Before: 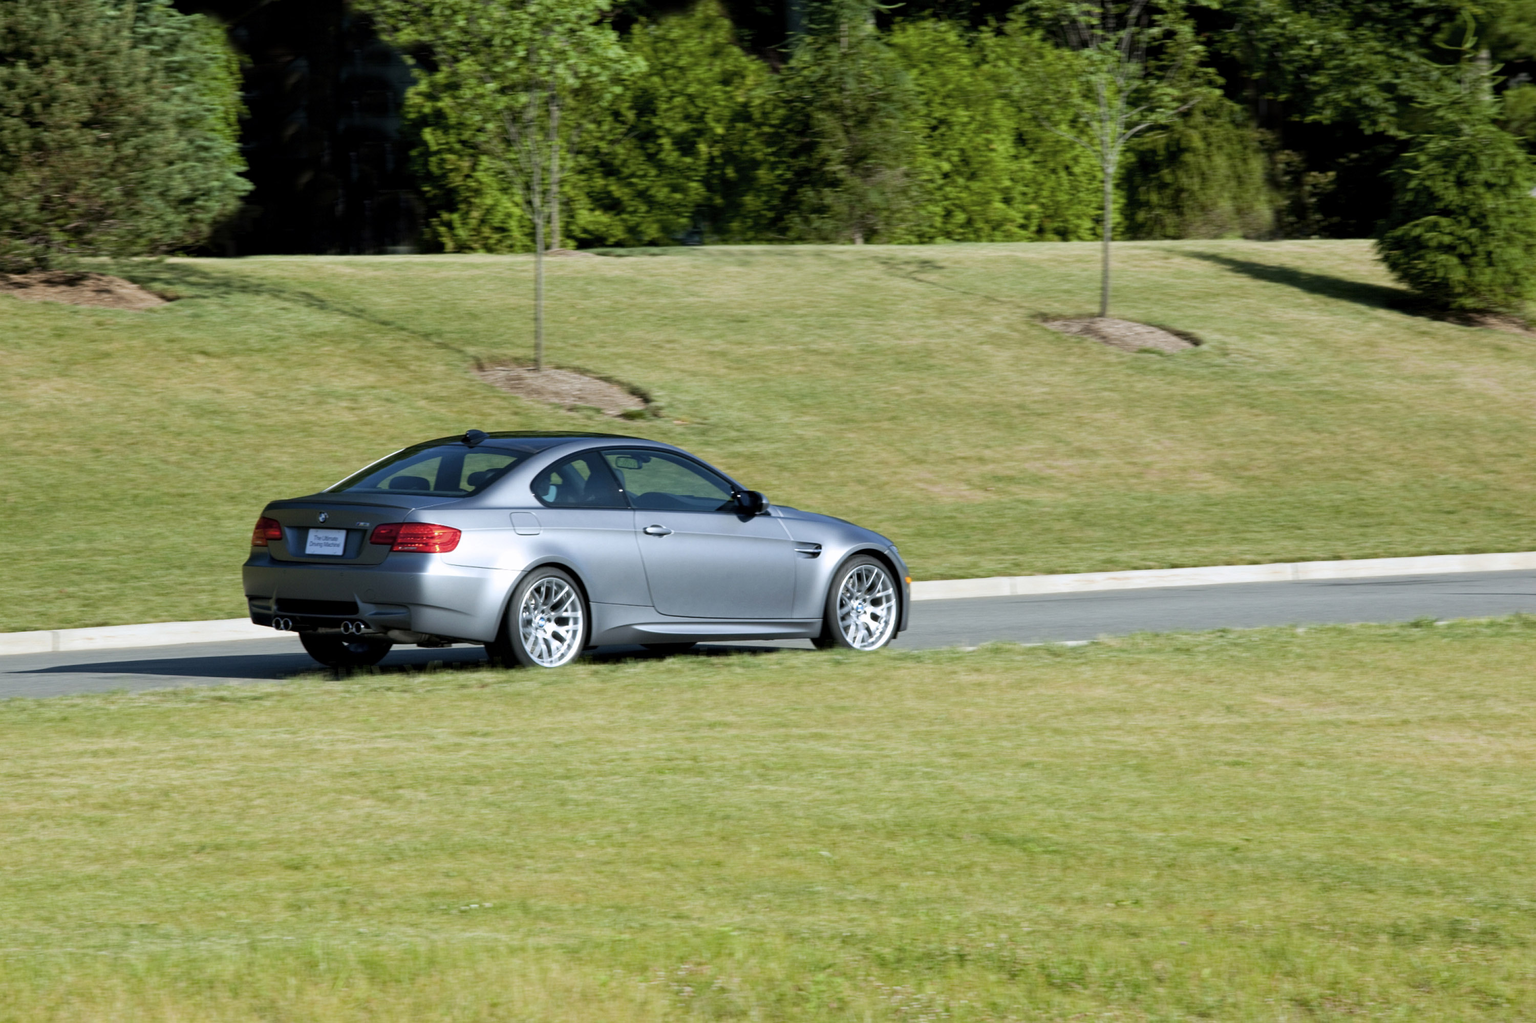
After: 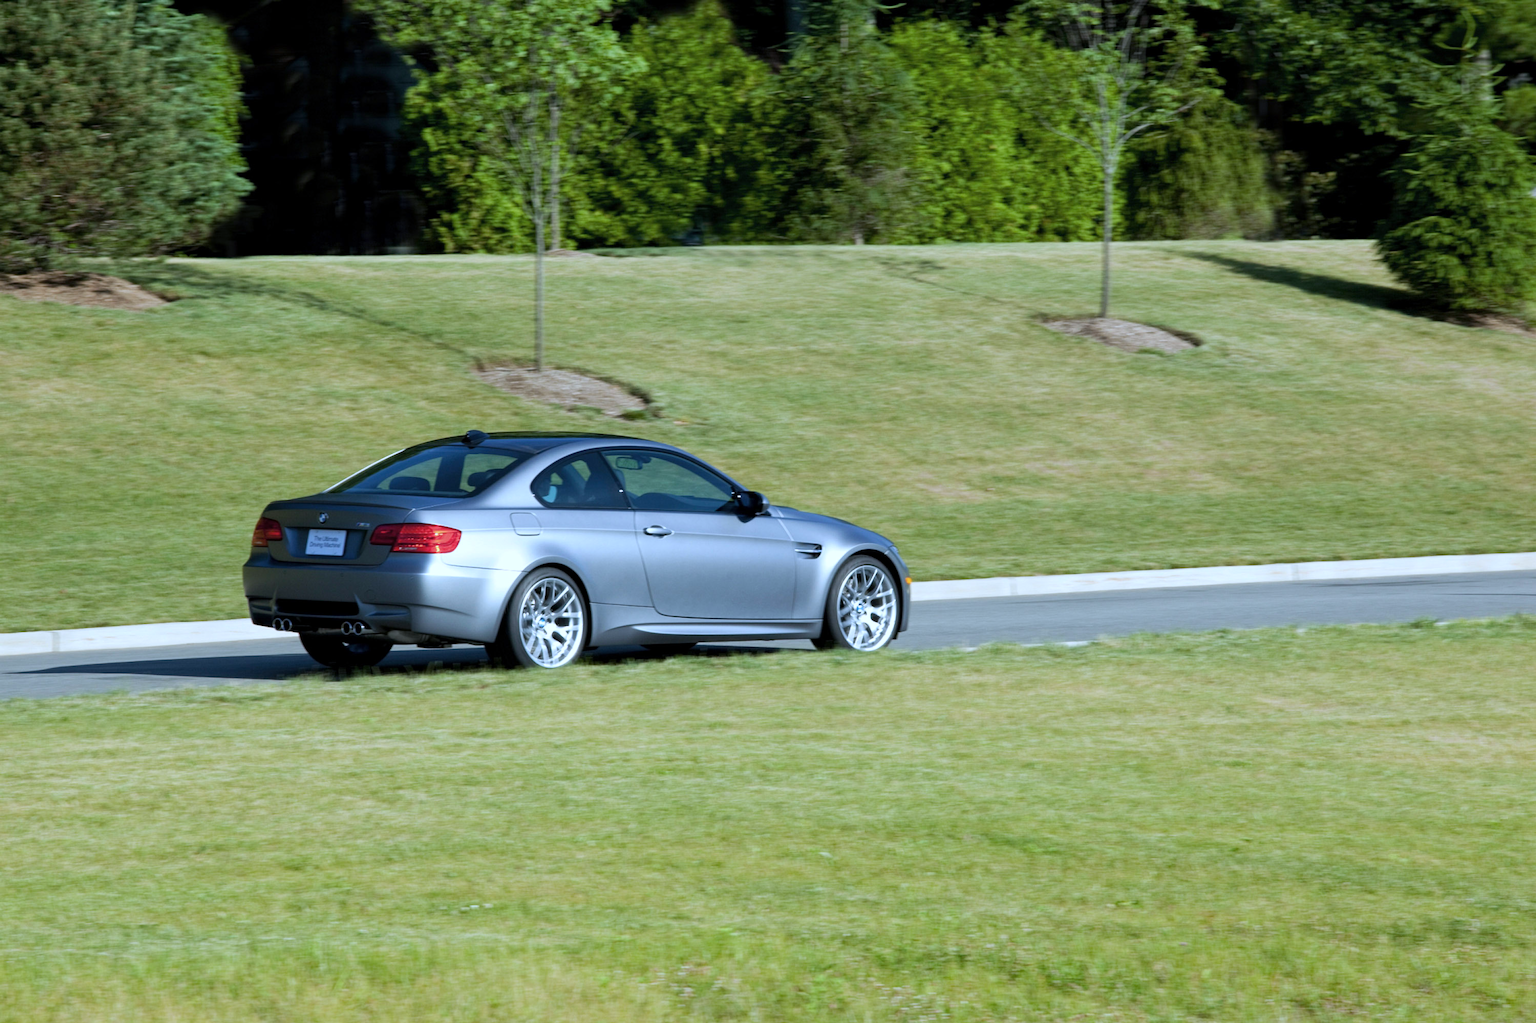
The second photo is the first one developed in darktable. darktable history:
color calibration: x 0.372, y 0.386, temperature 4283.97 K
tone equalizer: on, module defaults
color balance: output saturation 110%
